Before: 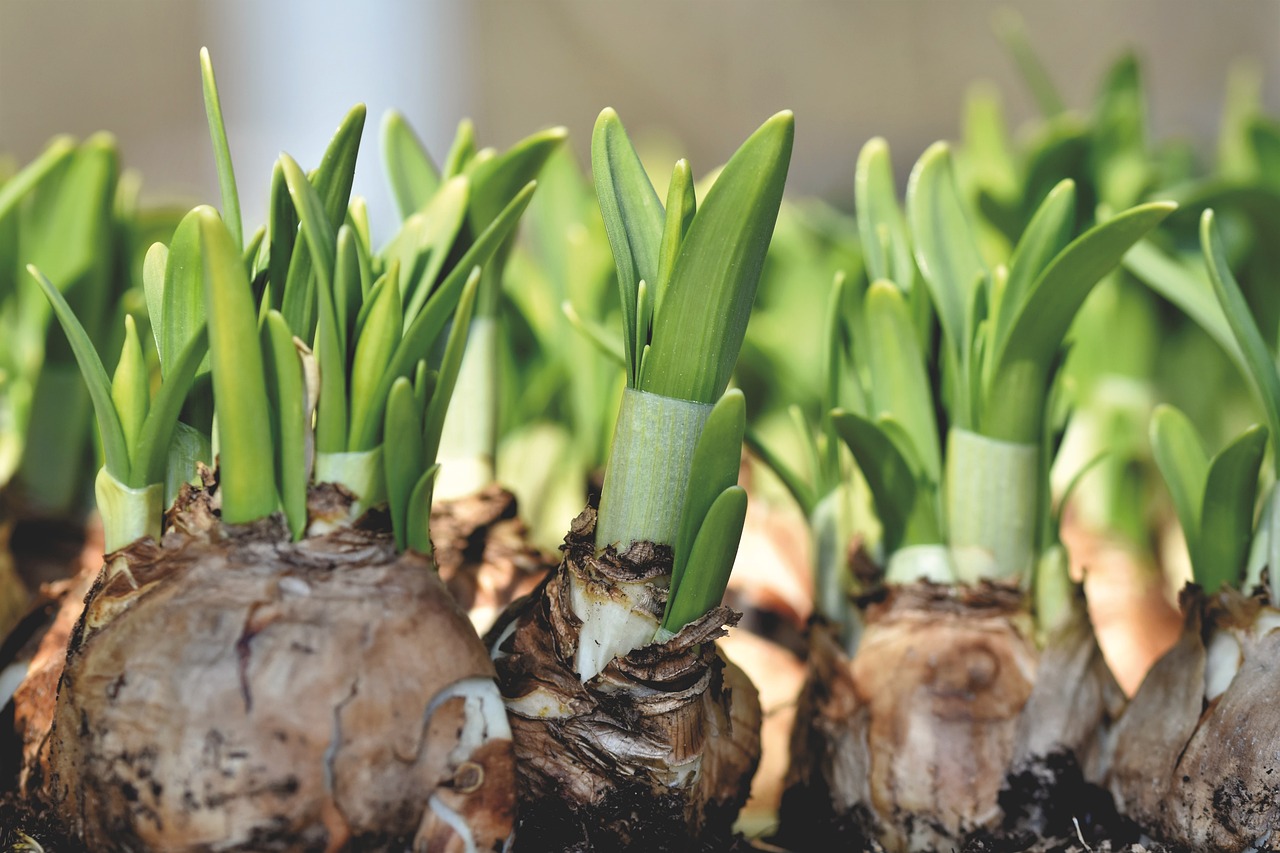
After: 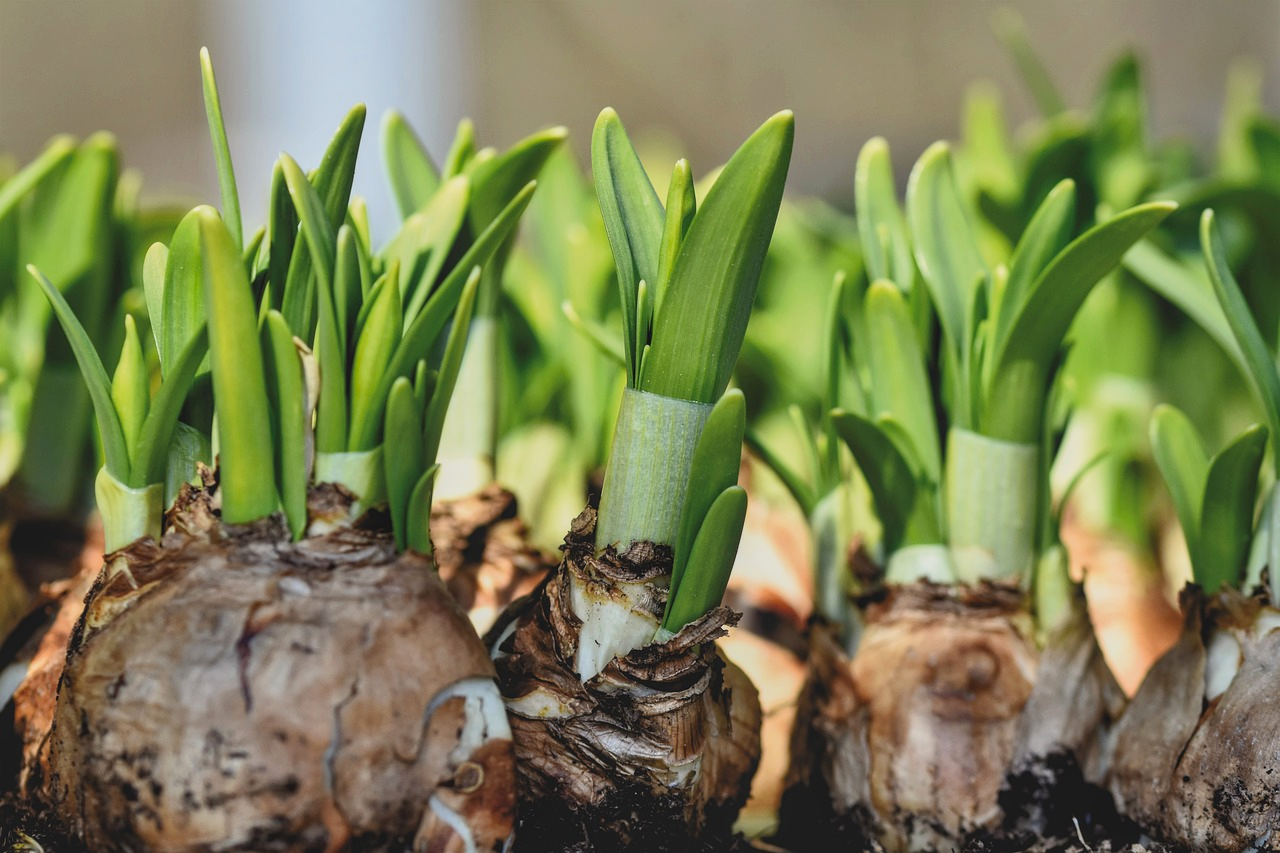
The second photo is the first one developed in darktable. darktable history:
contrast brightness saturation: contrast 0.24, brightness 0.26, saturation 0.39
local contrast: on, module defaults
exposure: exposure -1 EV, compensate highlight preservation false
